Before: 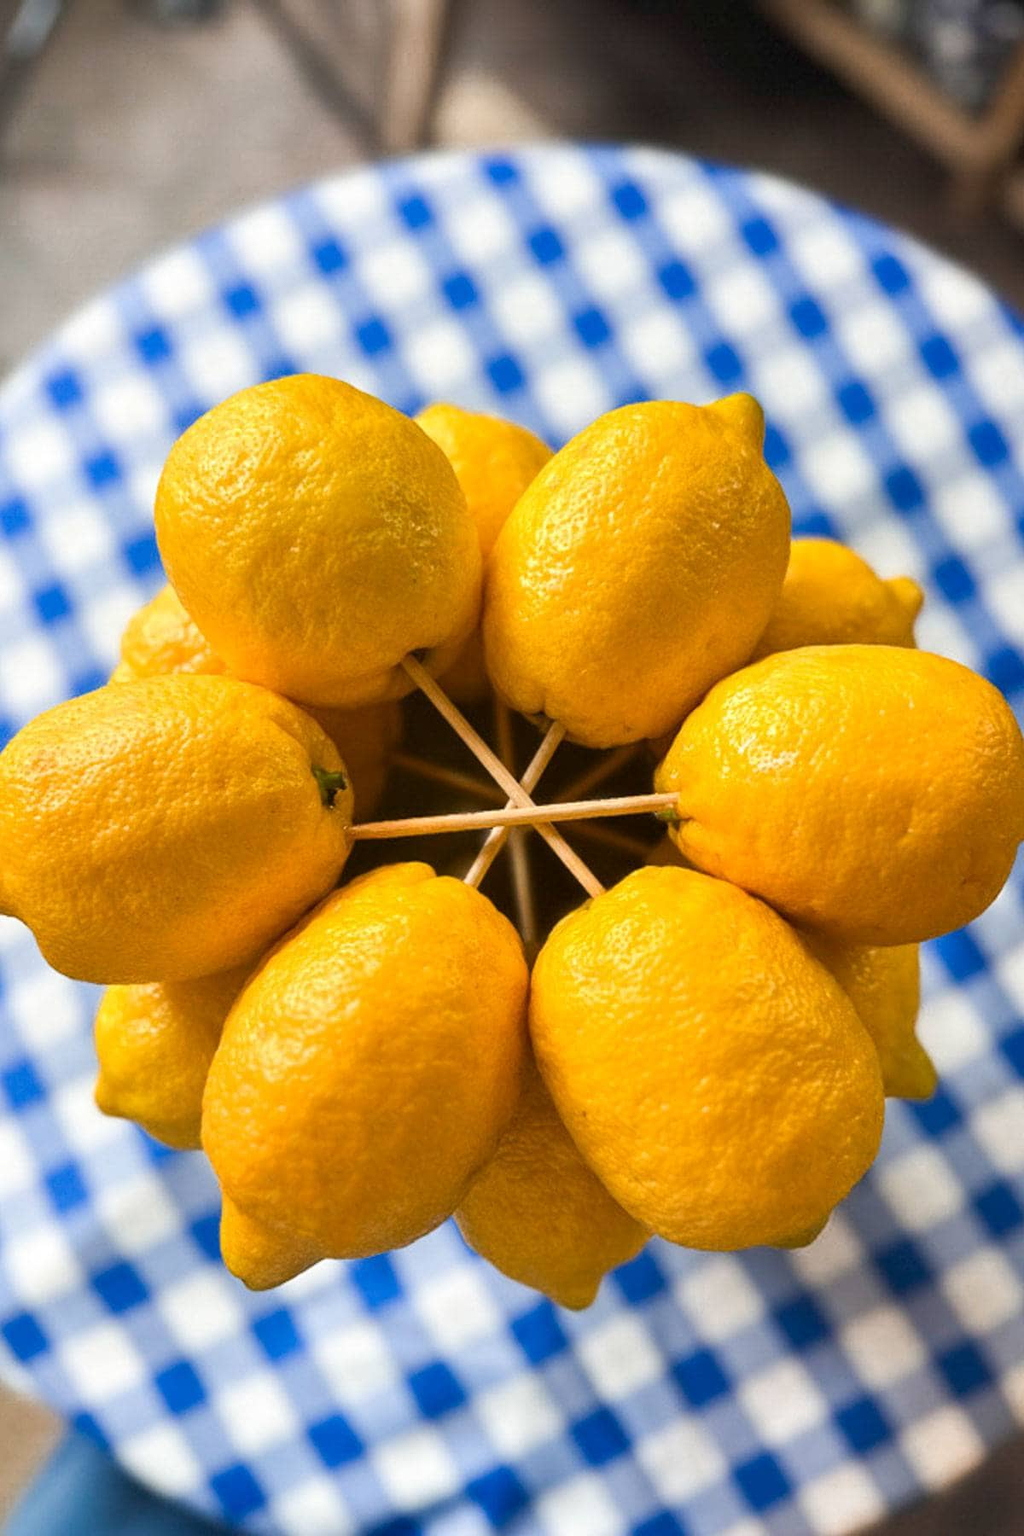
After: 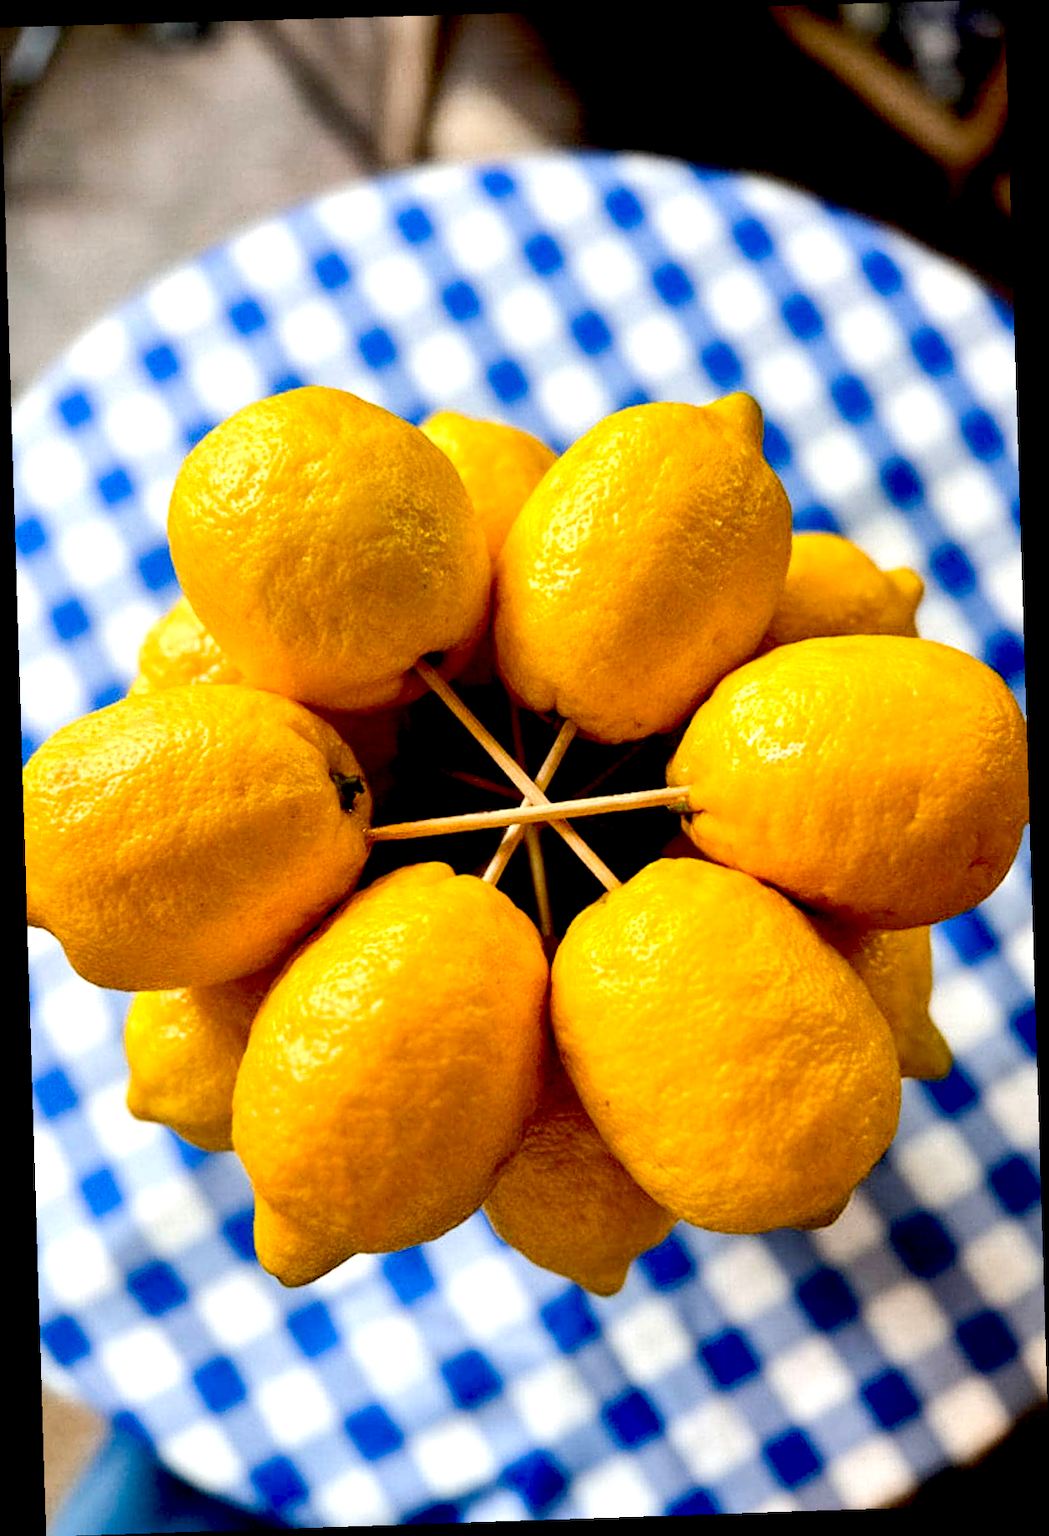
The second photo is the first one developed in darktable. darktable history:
exposure: black level correction 0.056, compensate highlight preservation false
base curve: curves: ch0 [(0, 0) (0.297, 0.298) (1, 1)], preserve colors none
rotate and perspective: rotation -1.77°, lens shift (horizontal) 0.004, automatic cropping off
tone equalizer: -8 EV -0.417 EV, -7 EV -0.389 EV, -6 EV -0.333 EV, -5 EV -0.222 EV, -3 EV 0.222 EV, -2 EV 0.333 EV, -1 EV 0.389 EV, +0 EV 0.417 EV, edges refinement/feathering 500, mask exposure compensation -1.57 EV, preserve details no
